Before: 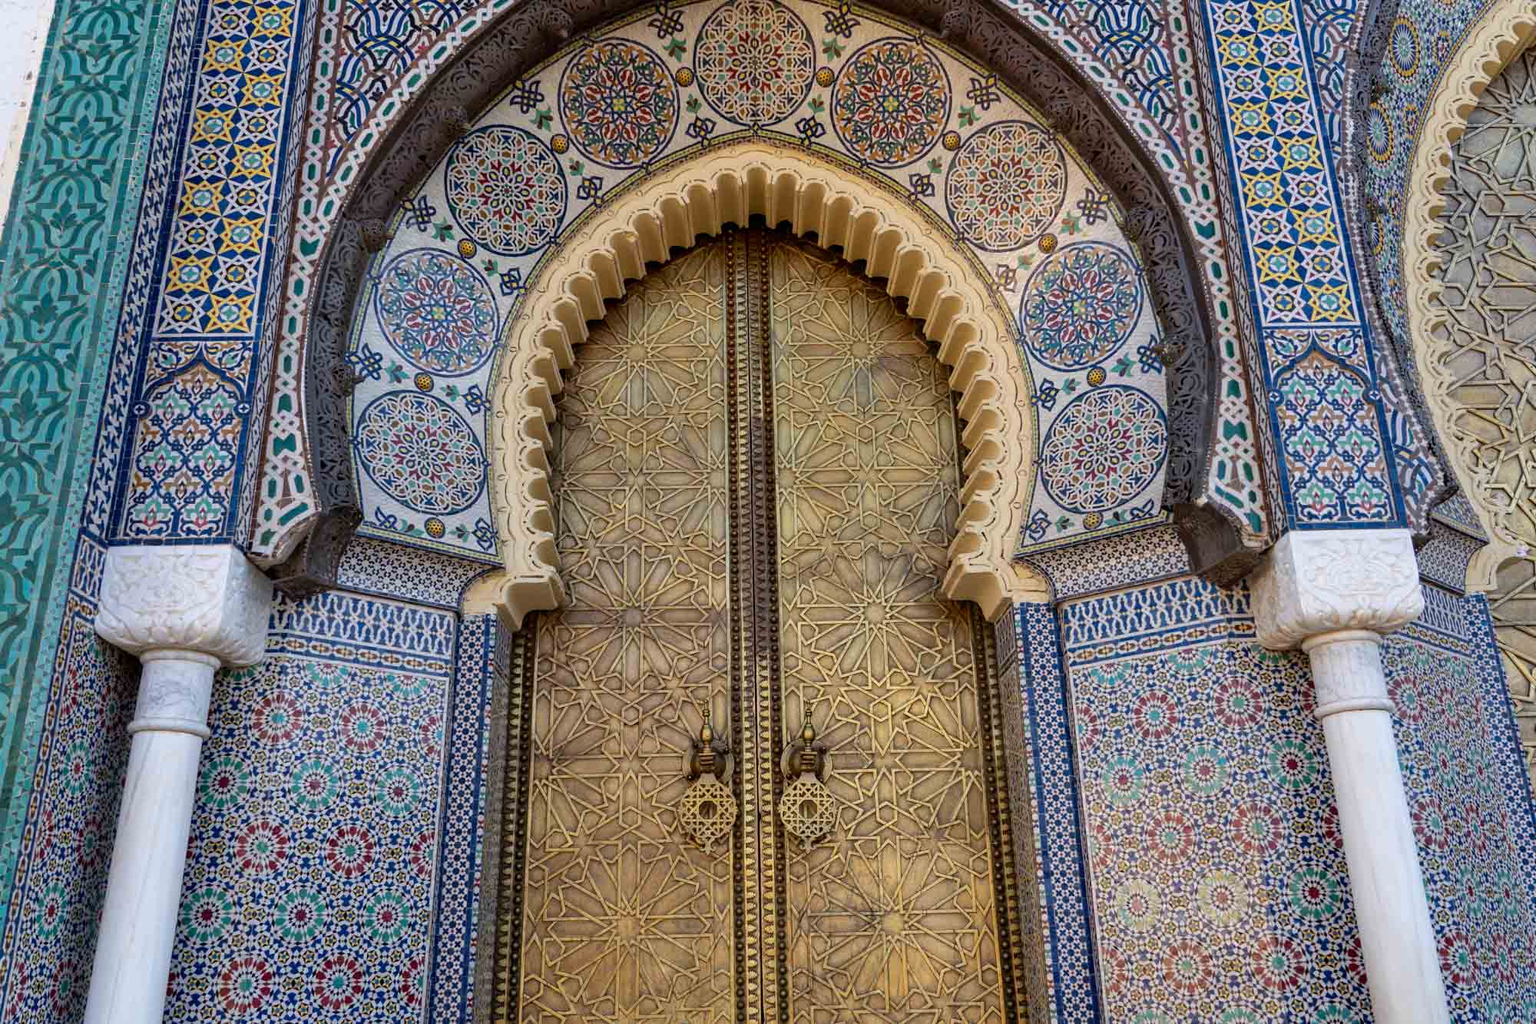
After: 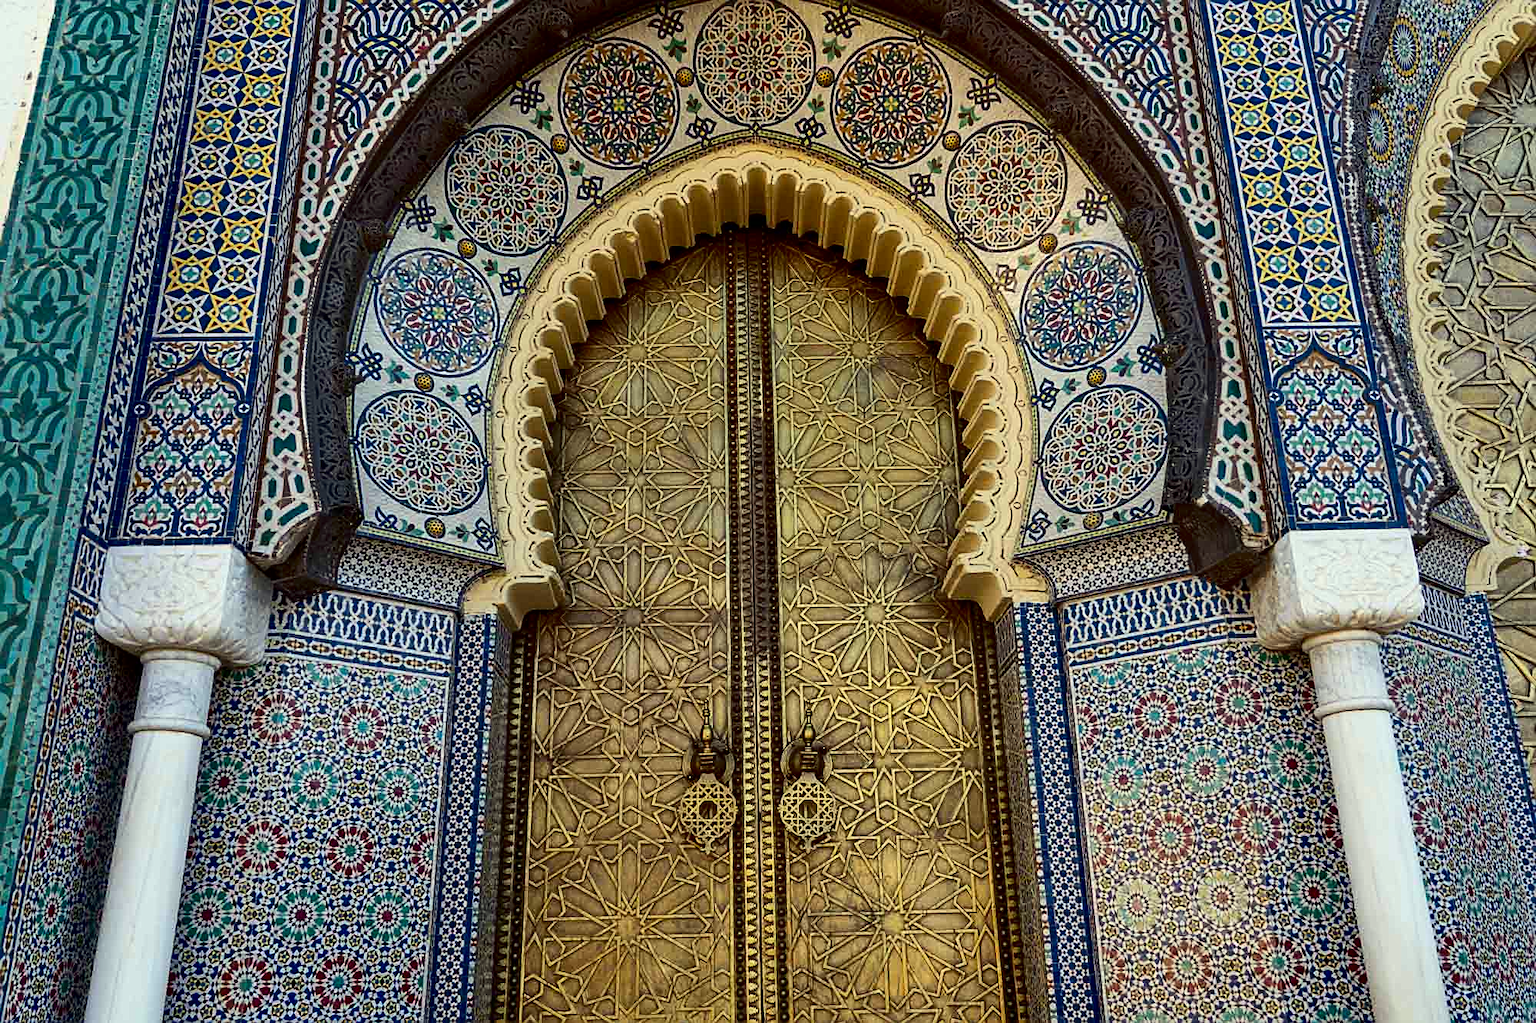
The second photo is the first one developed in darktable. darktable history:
color correction: highlights a* -5.64, highlights b* 10.72
exposure: black level correction 0.001, exposure 0.015 EV, compensate highlight preservation false
sharpen: on, module defaults
contrast brightness saturation: contrast 0.199, brightness -0.104, saturation 0.095
tone equalizer: mask exposure compensation -0.489 EV
